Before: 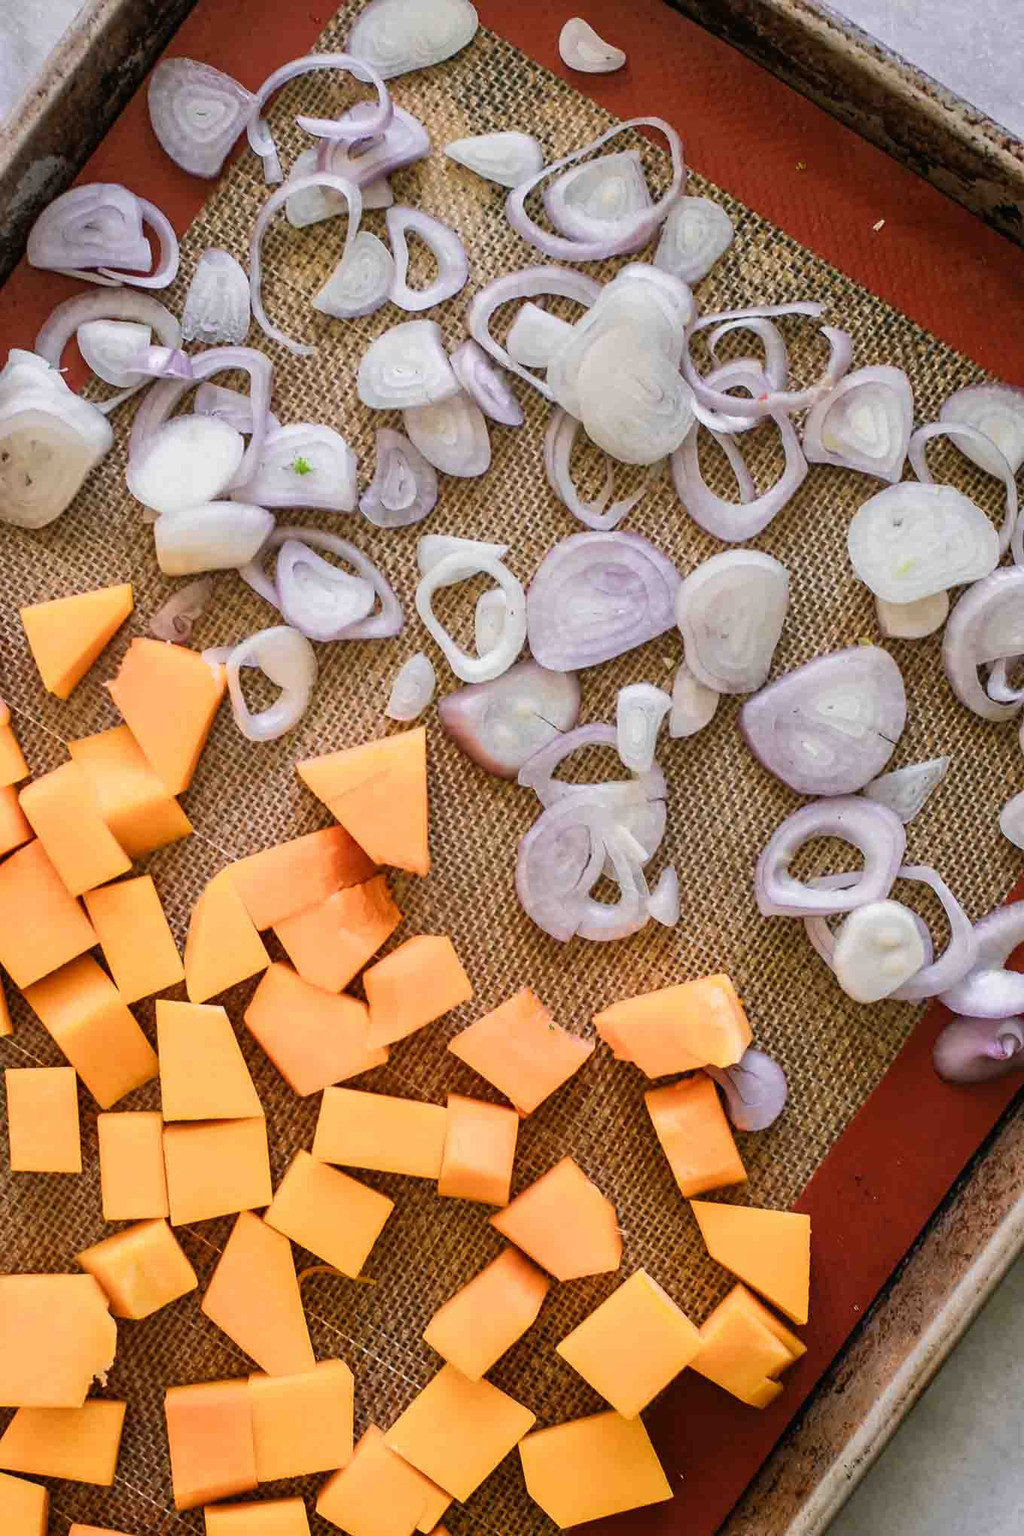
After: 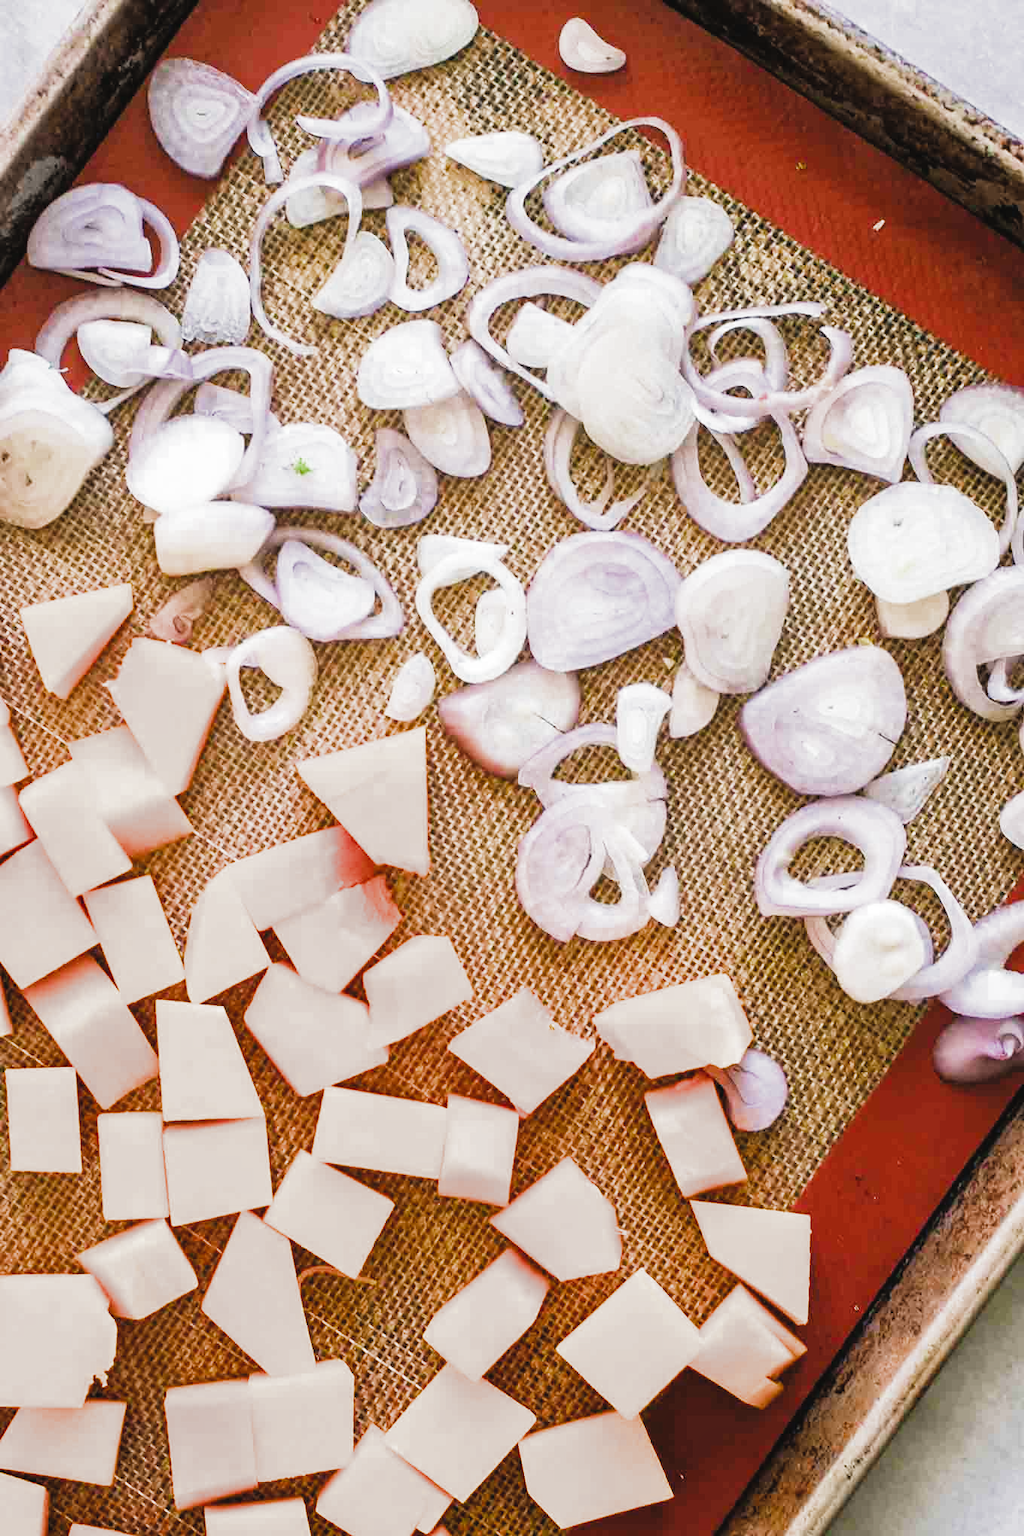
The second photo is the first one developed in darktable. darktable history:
exposure: exposure 0.552 EV, compensate highlight preservation false
color balance rgb: global offset › luminance 1.521%, perceptual saturation grading › global saturation 25.725%
filmic rgb: middle gray luminance 21.92%, black relative exposure -14.09 EV, white relative exposure 2.96 EV, target black luminance 0%, hardness 8.82, latitude 60.27%, contrast 1.208, highlights saturation mix 5.23%, shadows ↔ highlights balance 41.81%, add noise in highlights 0.001, preserve chrominance max RGB, color science v3 (2019), use custom middle-gray values true, iterations of high-quality reconstruction 0, contrast in highlights soft
tone equalizer: -8 EV -0.417 EV, -7 EV -0.375 EV, -6 EV -0.351 EV, -5 EV -0.261 EV, -3 EV 0.25 EV, -2 EV 0.341 EV, -1 EV 0.38 EV, +0 EV 0.428 EV
